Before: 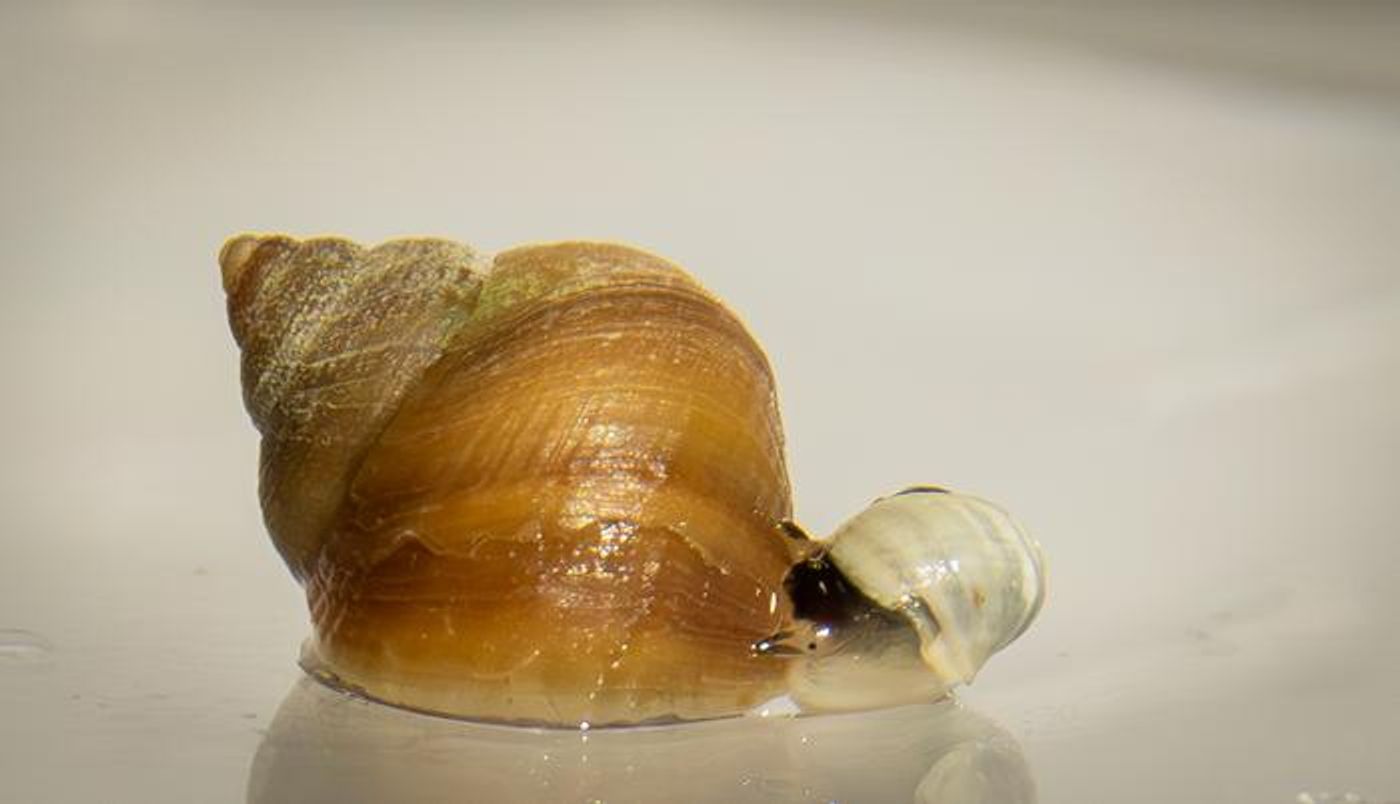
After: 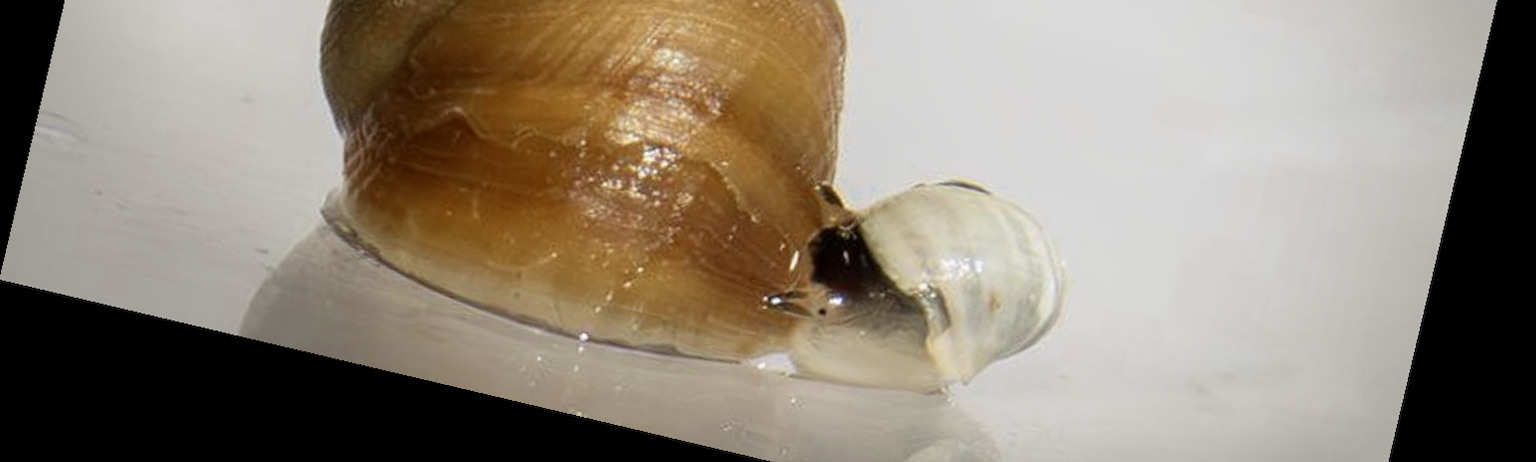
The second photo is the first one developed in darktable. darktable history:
white balance: red 0.984, blue 1.059
exposure: compensate highlight preservation false
crop: top 45.551%, bottom 12.262%
color zones: curves: ch0 [(0, 0.5) (0.125, 0.4) (0.25, 0.5) (0.375, 0.4) (0.5, 0.4) (0.625, 0.35) (0.75, 0.35) (0.875, 0.5)]; ch1 [(0, 0.35) (0.125, 0.45) (0.25, 0.35) (0.375, 0.35) (0.5, 0.35) (0.625, 0.35) (0.75, 0.45) (0.875, 0.35)]; ch2 [(0, 0.6) (0.125, 0.5) (0.25, 0.5) (0.375, 0.6) (0.5, 0.6) (0.625, 0.5) (0.75, 0.5) (0.875, 0.5)]
rotate and perspective: rotation 13.27°, automatic cropping off
shadows and highlights: radius 93.07, shadows -14.46, white point adjustment 0.23, highlights 31.48, compress 48.23%, highlights color adjustment 52.79%, soften with gaussian
